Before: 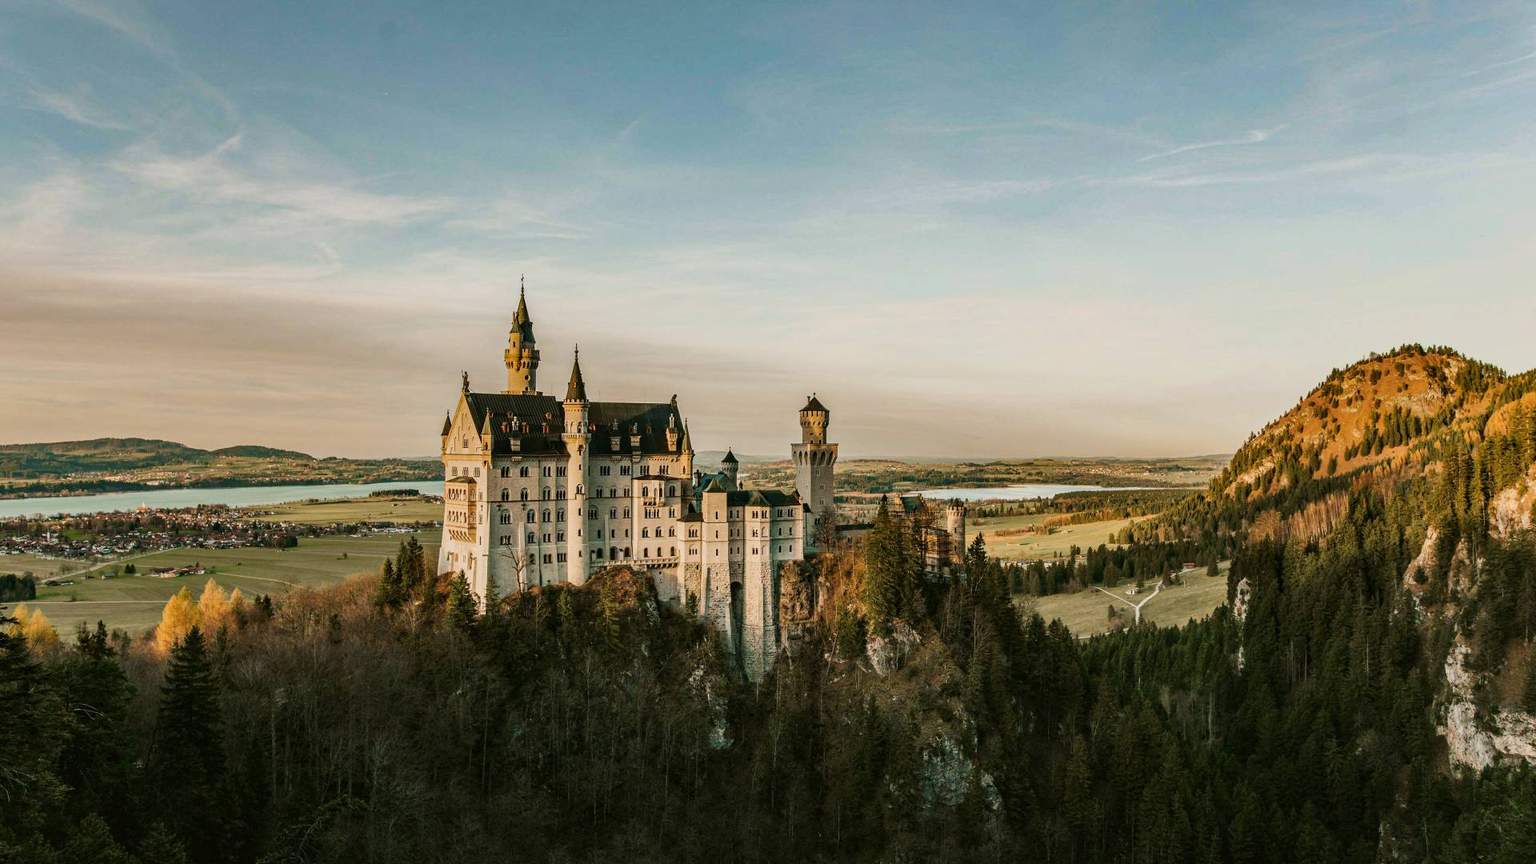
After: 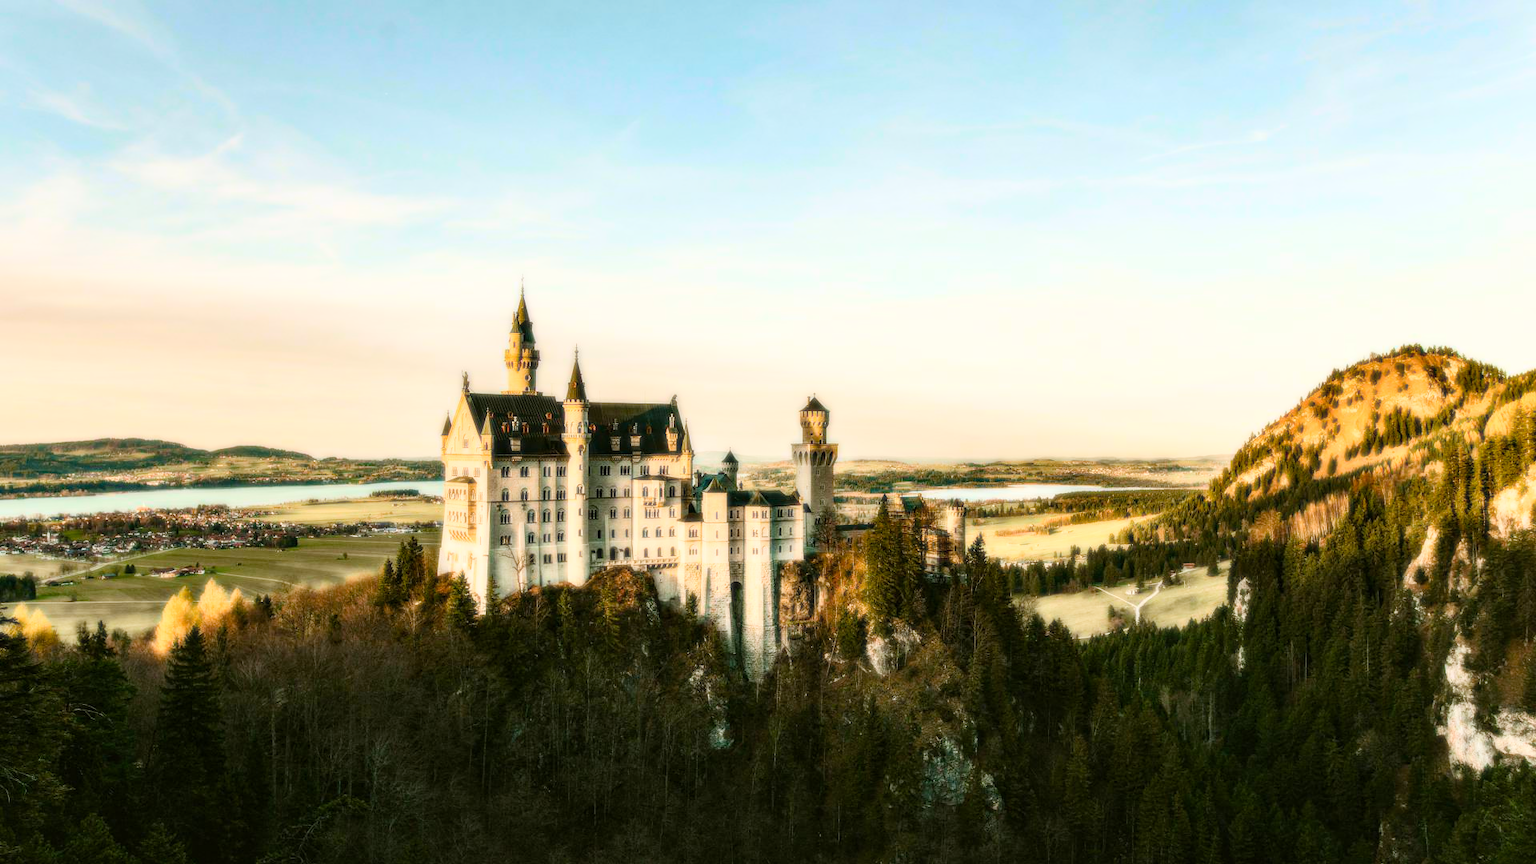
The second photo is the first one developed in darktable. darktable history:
color balance rgb: linear chroma grading › shadows 32%, linear chroma grading › global chroma -2%, linear chroma grading › mid-tones 4%, perceptual saturation grading › global saturation -2%, perceptual saturation grading › highlights -8%, perceptual saturation grading › mid-tones 8%, perceptual saturation grading › shadows 4%, perceptual brilliance grading › highlights 8%, perceptual brilliance grading › mid-tones 4%, perceptual brilliance grading › shadows 2%, global vibrance 16%, saturation formula JzAzBz (2021)
bloom: size 0%, threshold 54.82%, strength 8.31%
